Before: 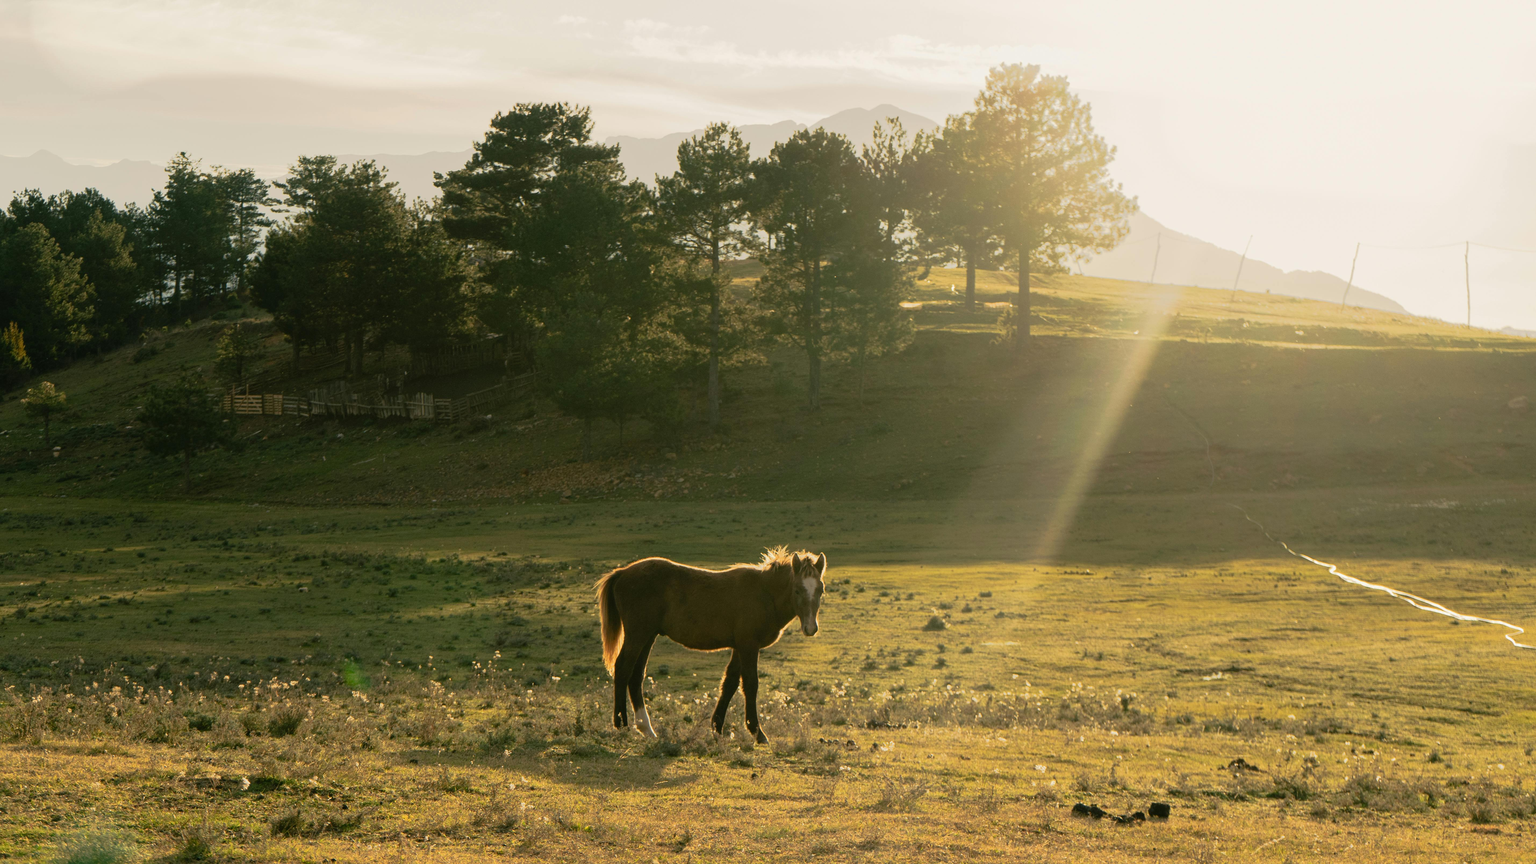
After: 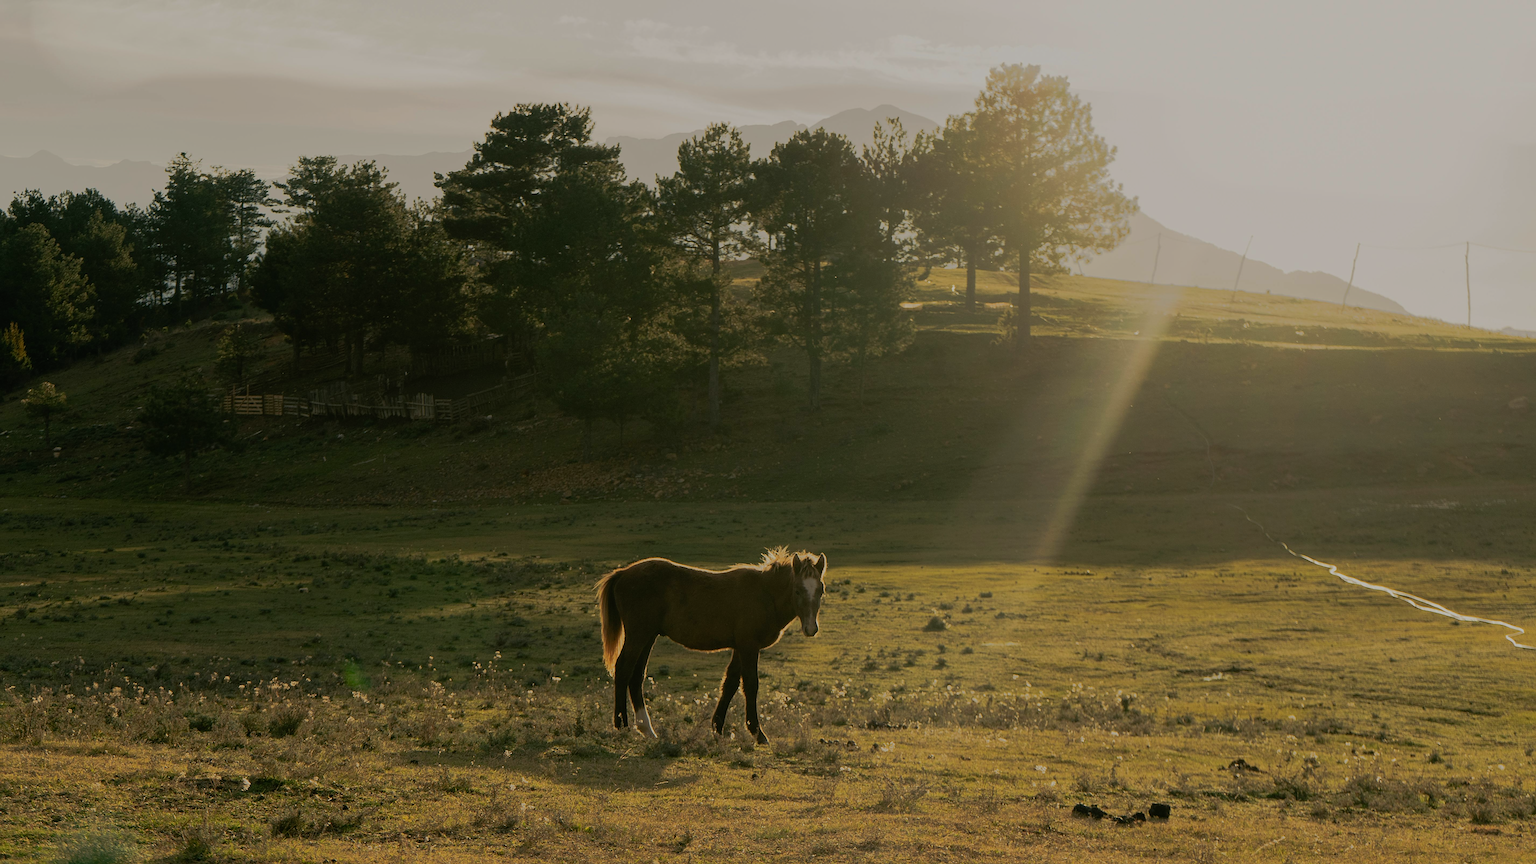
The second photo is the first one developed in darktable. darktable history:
exposure: exposure -0.951 EV, compensate highlight preservation false
sharpen: on, module defaults
